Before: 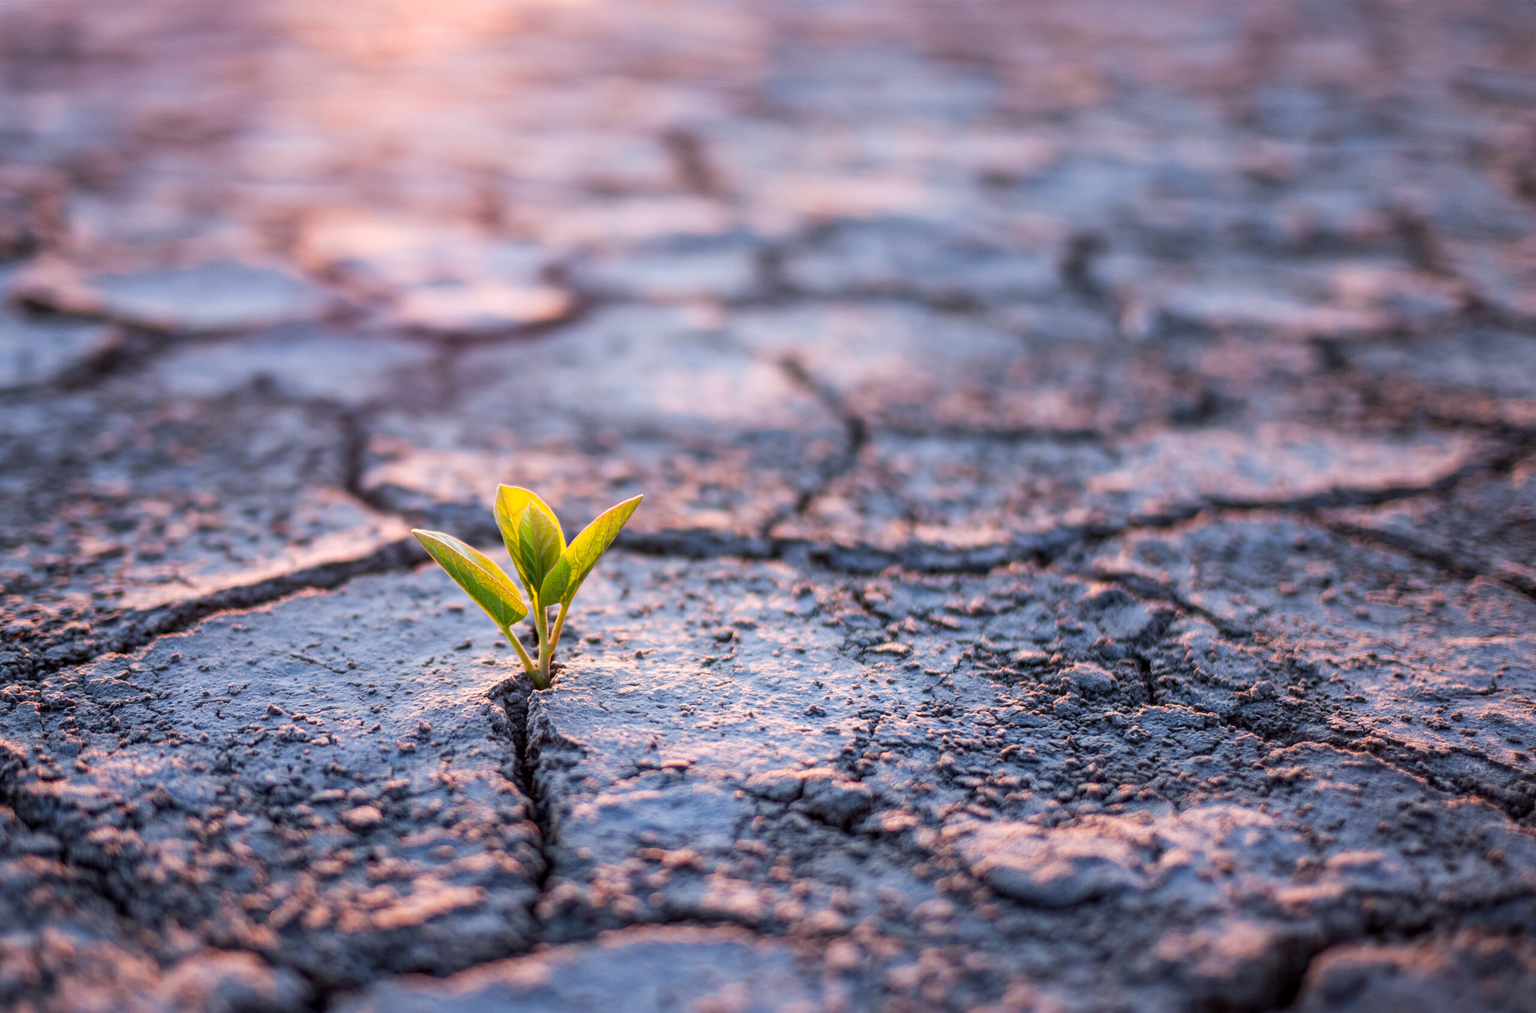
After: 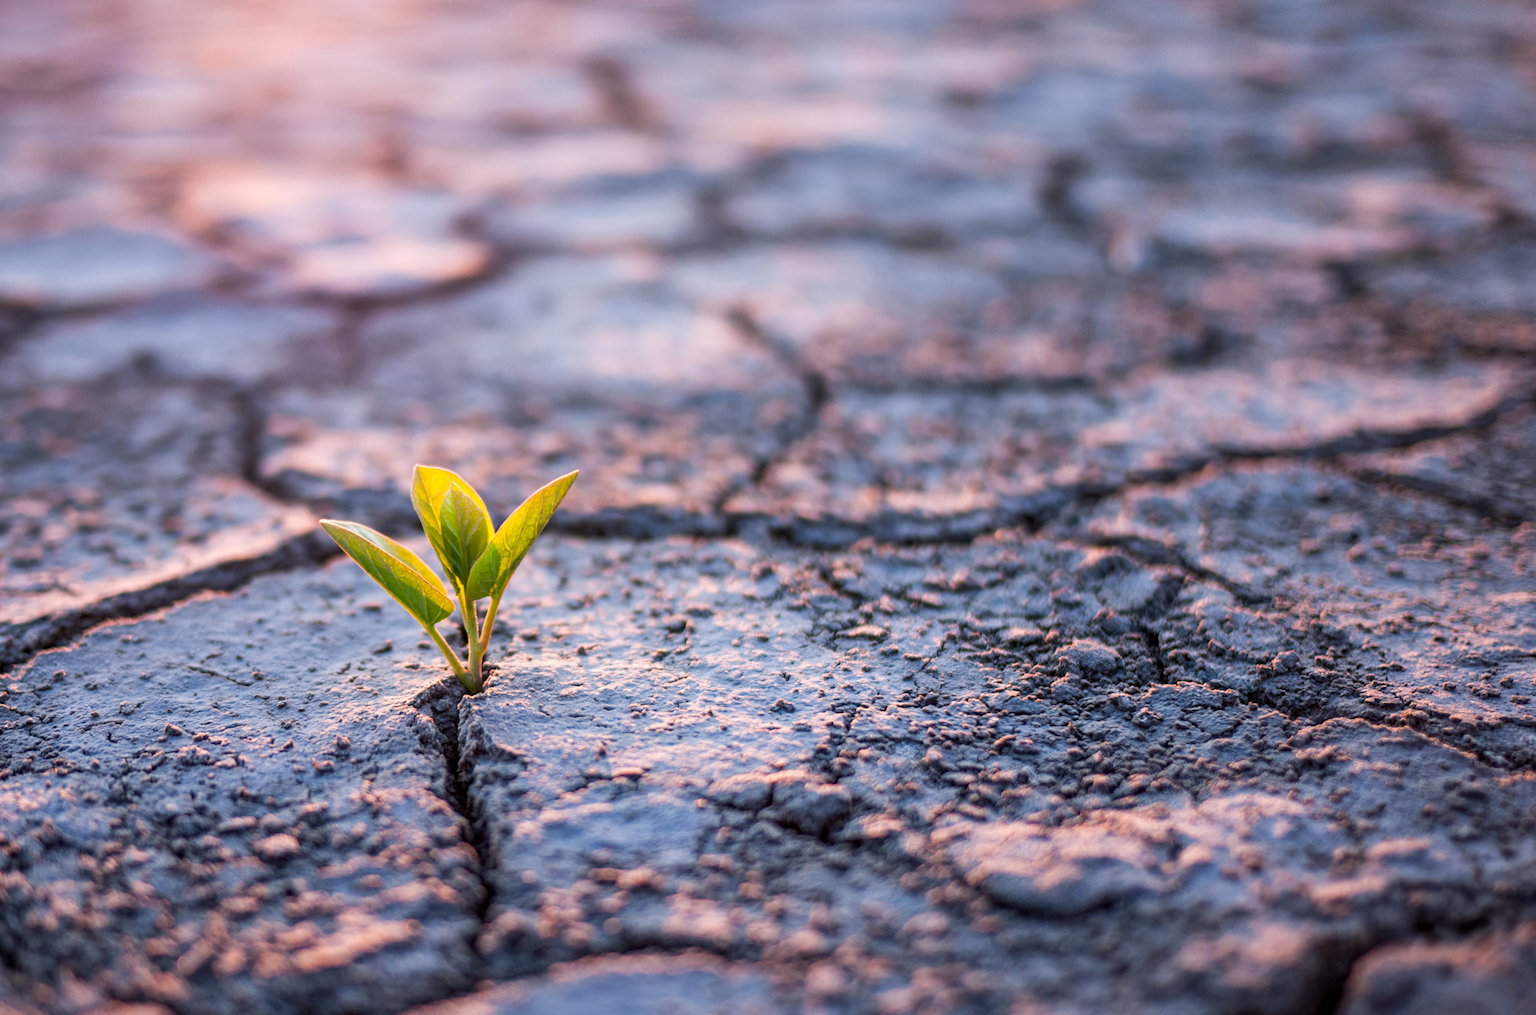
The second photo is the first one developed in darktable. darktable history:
crop and rotate: angle 2.36°, left 5.946%, top 5.684%
